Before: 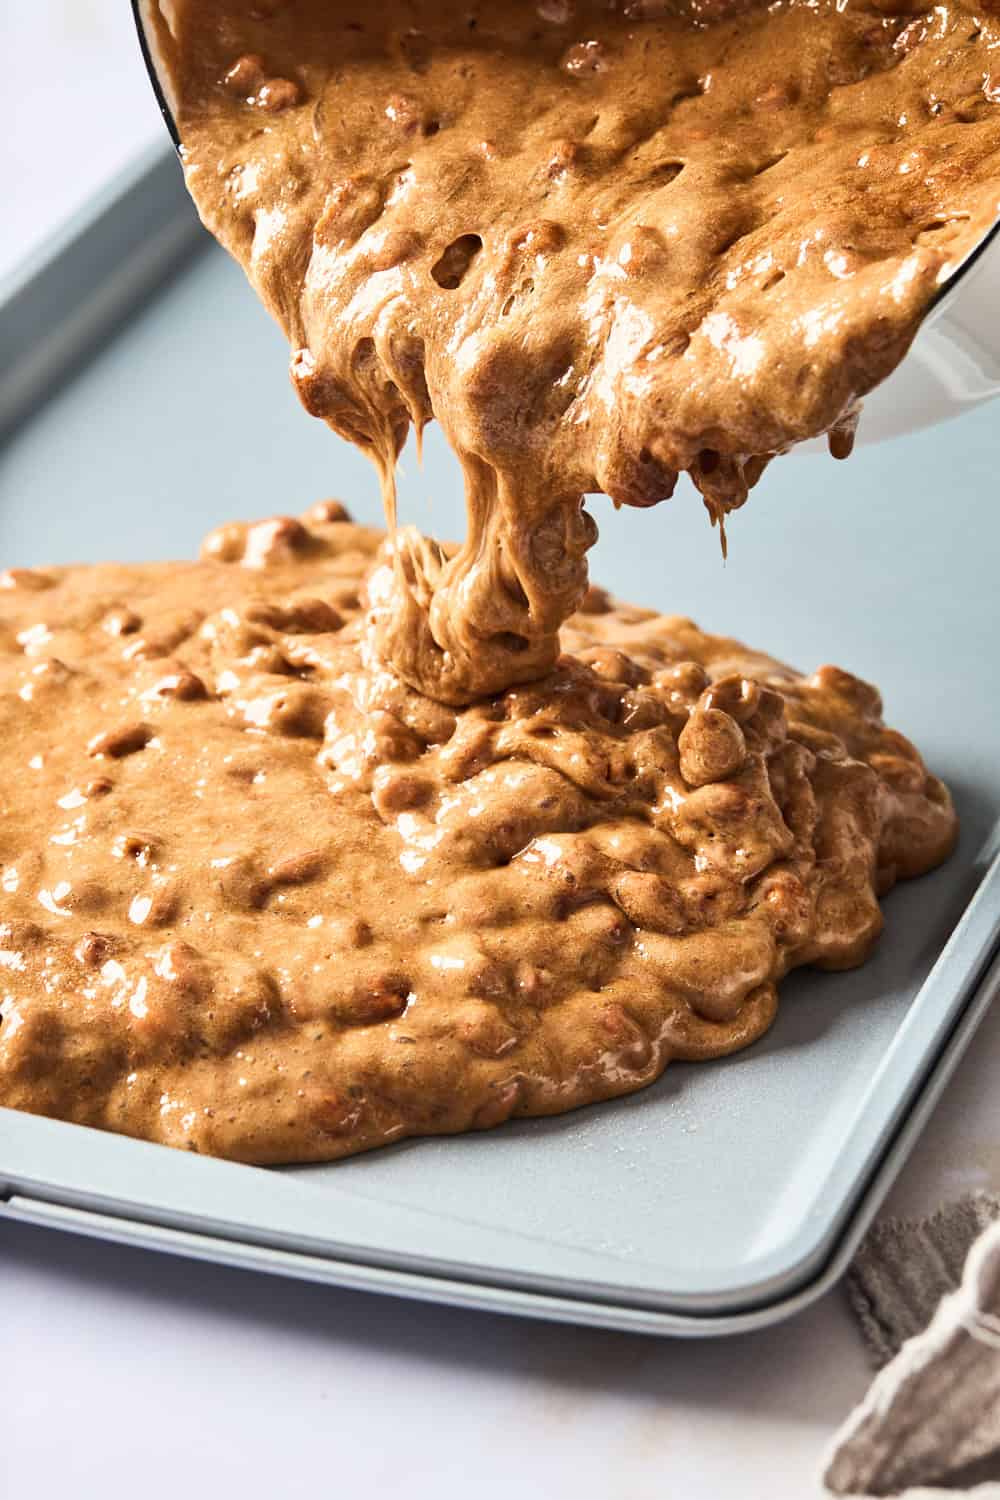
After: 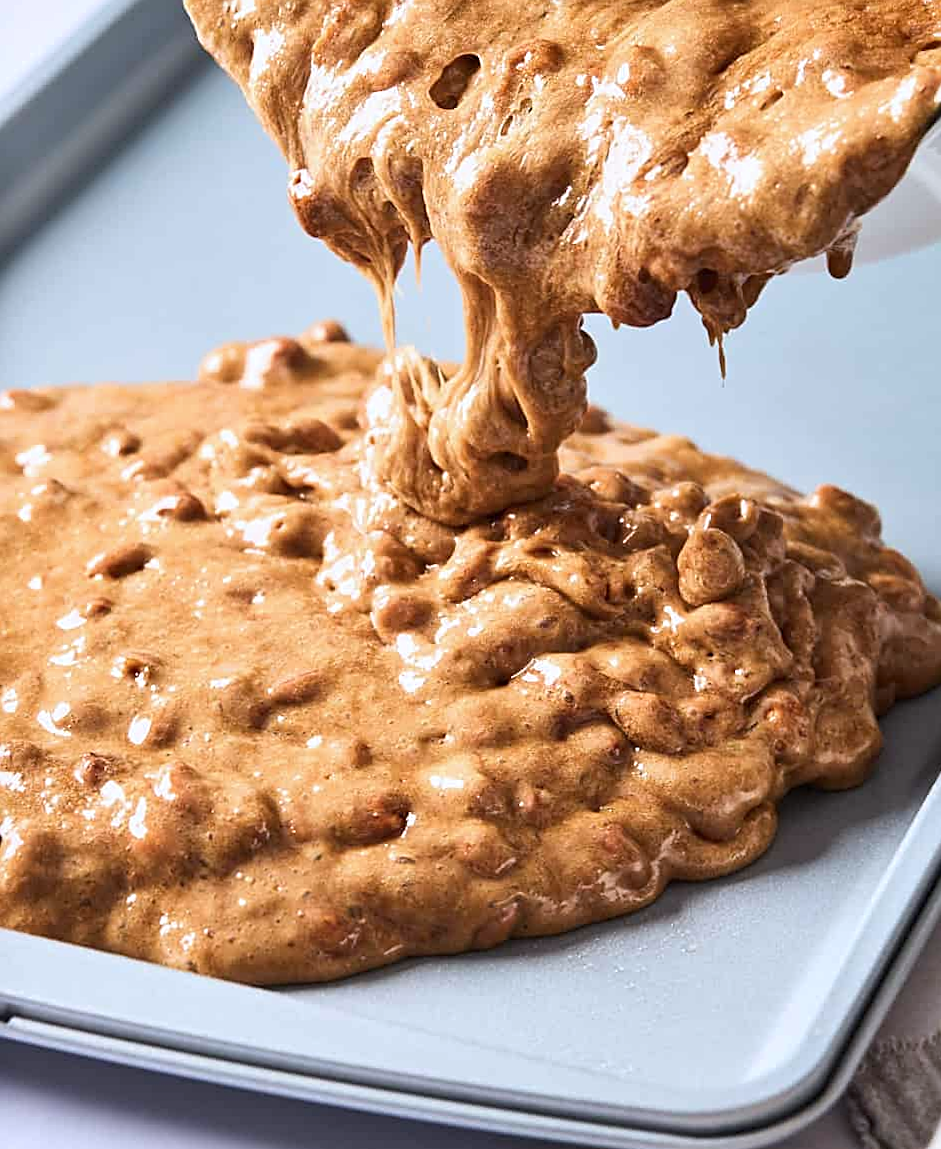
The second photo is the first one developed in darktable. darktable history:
sharpen: on, module defaults
crop and rotate: angle 0.094°, top 11.927%, right 5.61%, bottom 11.237%
color calibration: gray › normalize channels true, illuminant as shot in camera, x 0.358, y 0.373, temperature 4628.91 K, gamut compression 0.03
